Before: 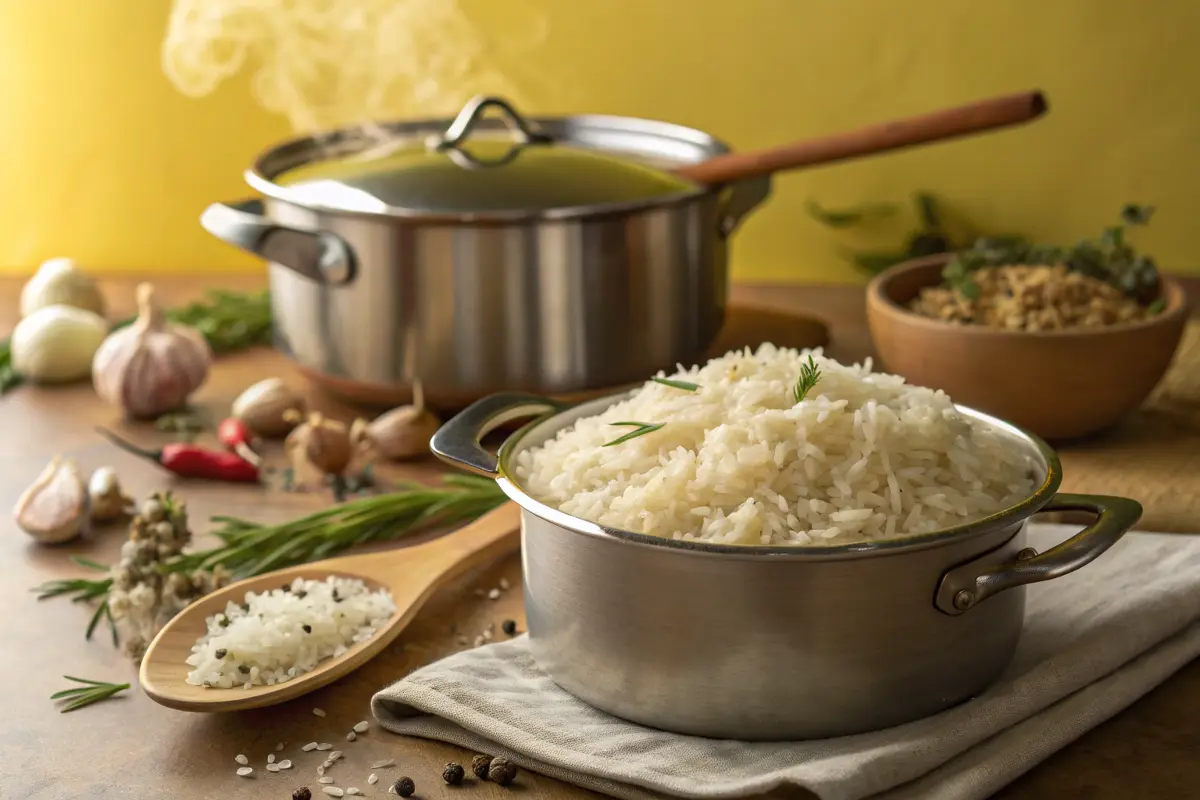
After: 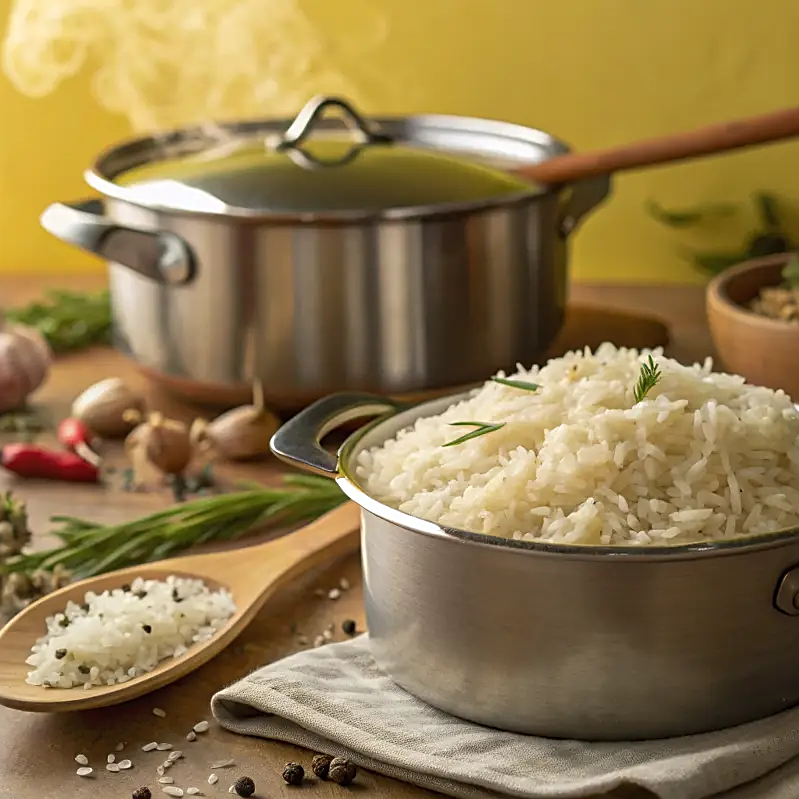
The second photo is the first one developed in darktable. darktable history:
crop and rotate: left 13.342%, right 19.991%
sharpen: on, module defaults
